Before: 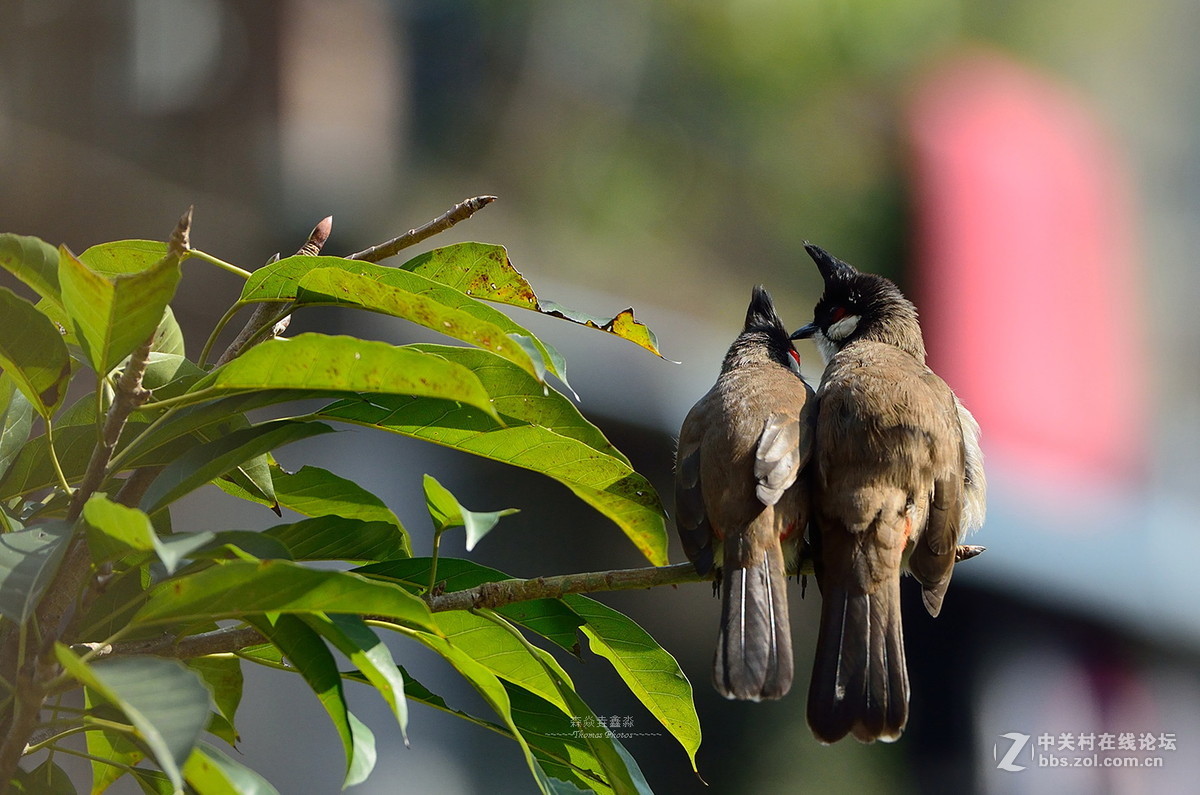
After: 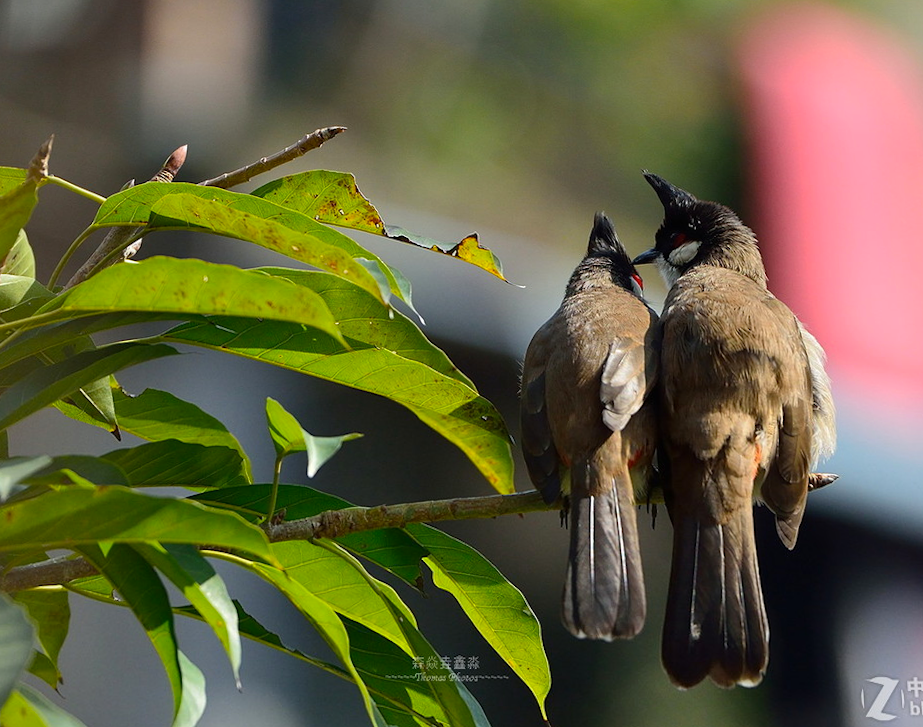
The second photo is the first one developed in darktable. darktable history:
crop: left 9.807%, top 6.259%, right 7.334%, bottom 2.177%
color balance: output saturation 110%
rotate and perspective: rotation 0.215°, lens shift (vertical) -0.139, crop left 0.069, crop right 0.939, crop top 0.002, crop bottom 0.996
